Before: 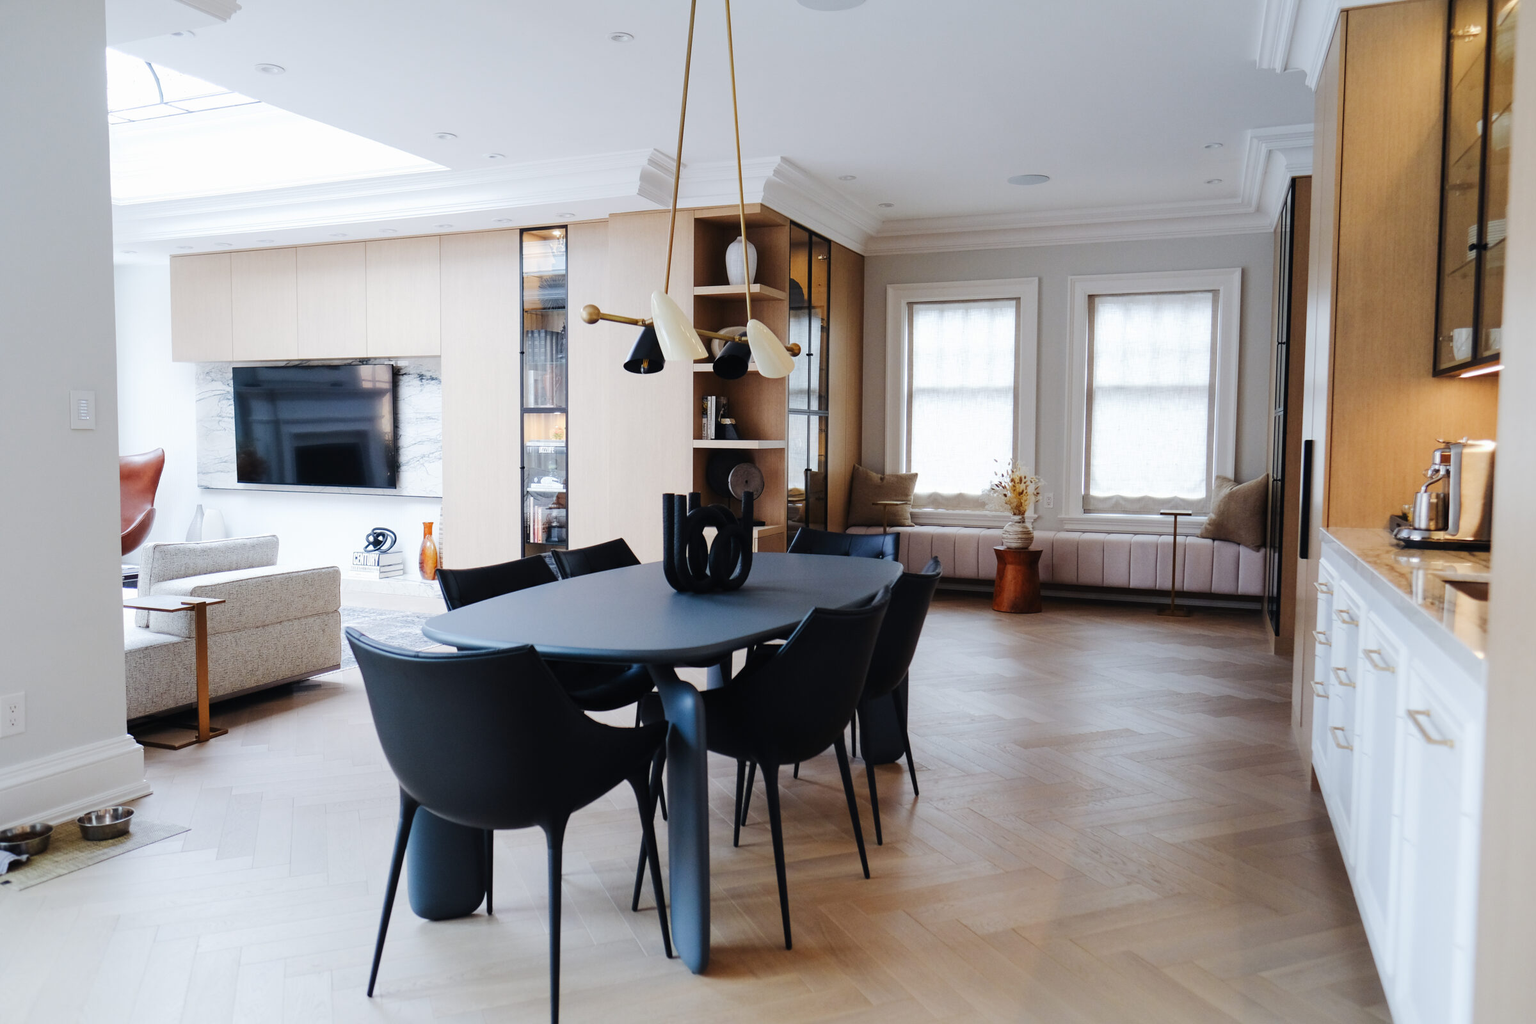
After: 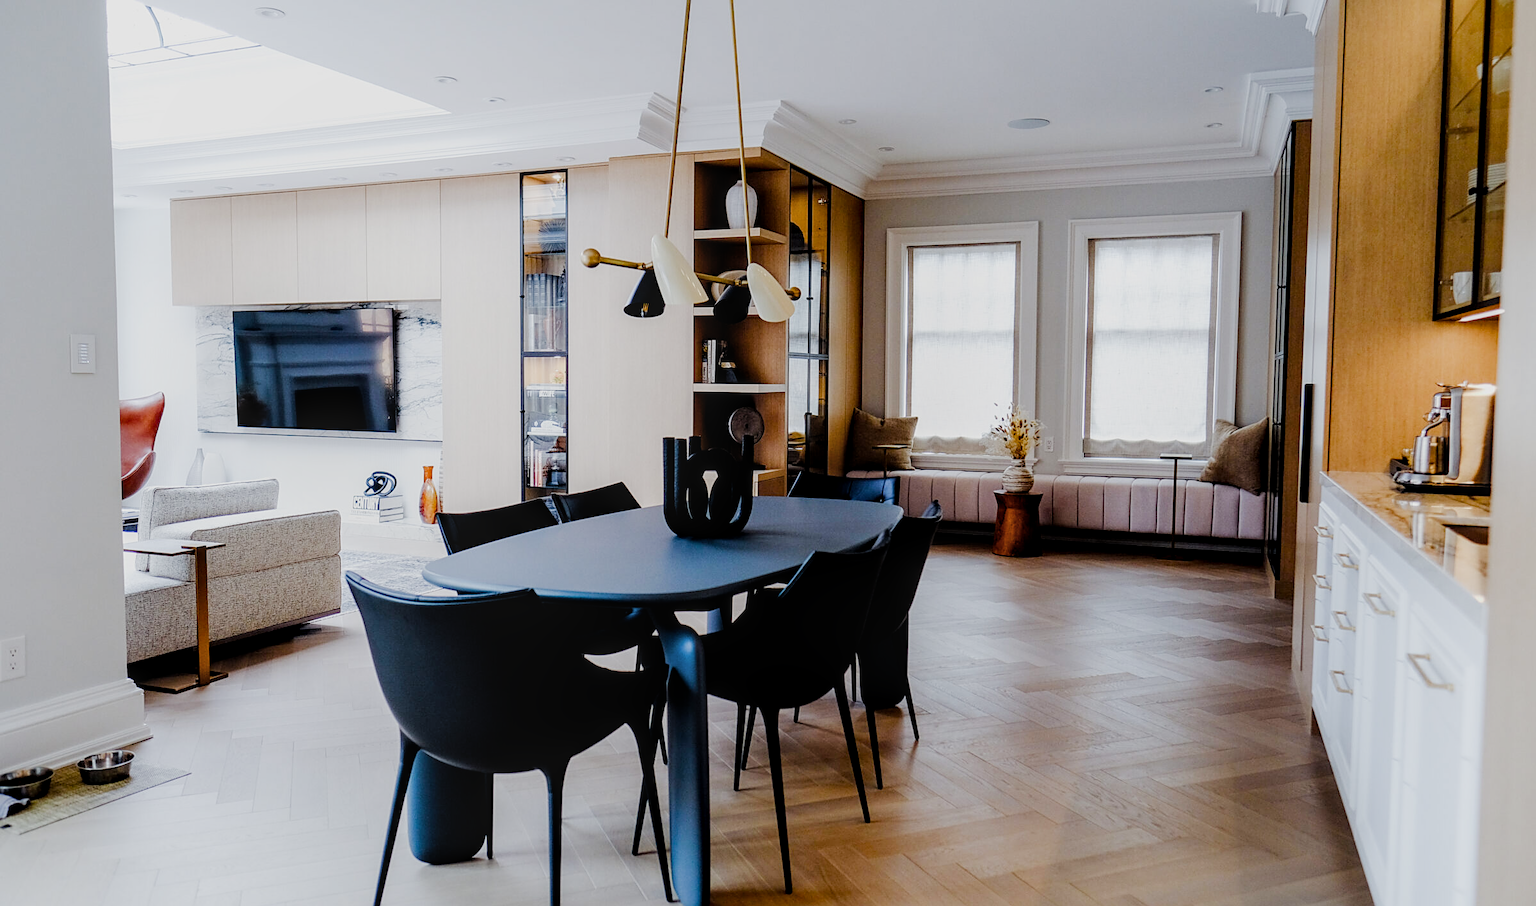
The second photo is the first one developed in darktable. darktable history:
sharpen: on, module defaults
filmic rgb: black relative exposure -5.08 EV, white relative exposure 3.97 EV, hardness 2.89, contrast 1.193, highlights saturation mix -30.21%
color balance rgb: linear chroma grading › global chroma 9.797%, perceptual saturation grading › global saturation -0.095%, perceptual saturation grading › highlights -29.726%, perceptual saturation grading › mid-tones 29.191%, perceptual saturation grading › shadows 60.22%, global vibrance 15.285%
crop and rotate: top 5.522%, bottom 5.861%
local contrast: on, module defaults
